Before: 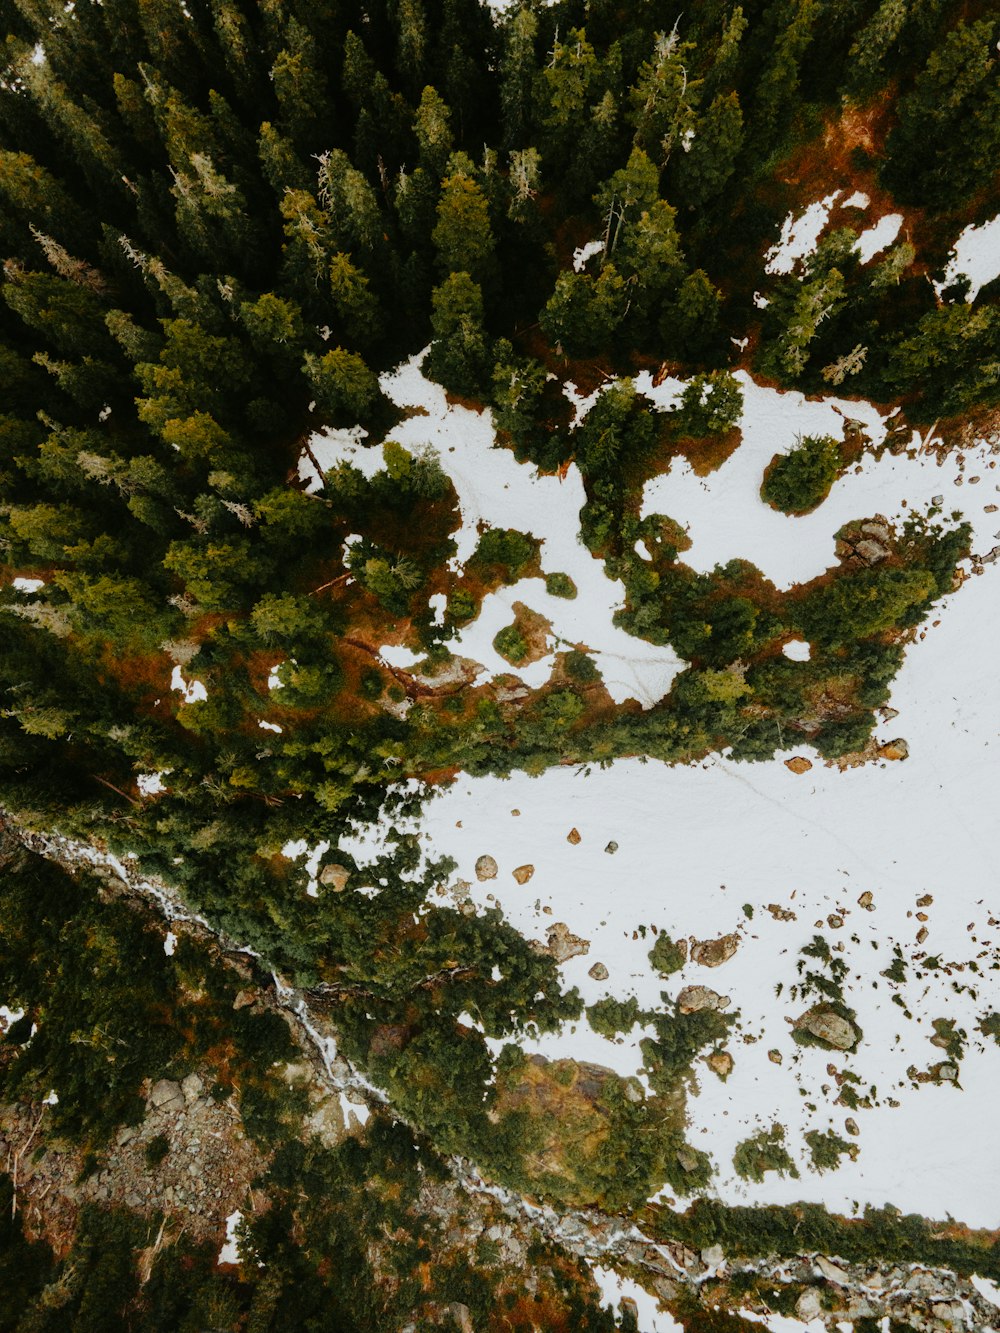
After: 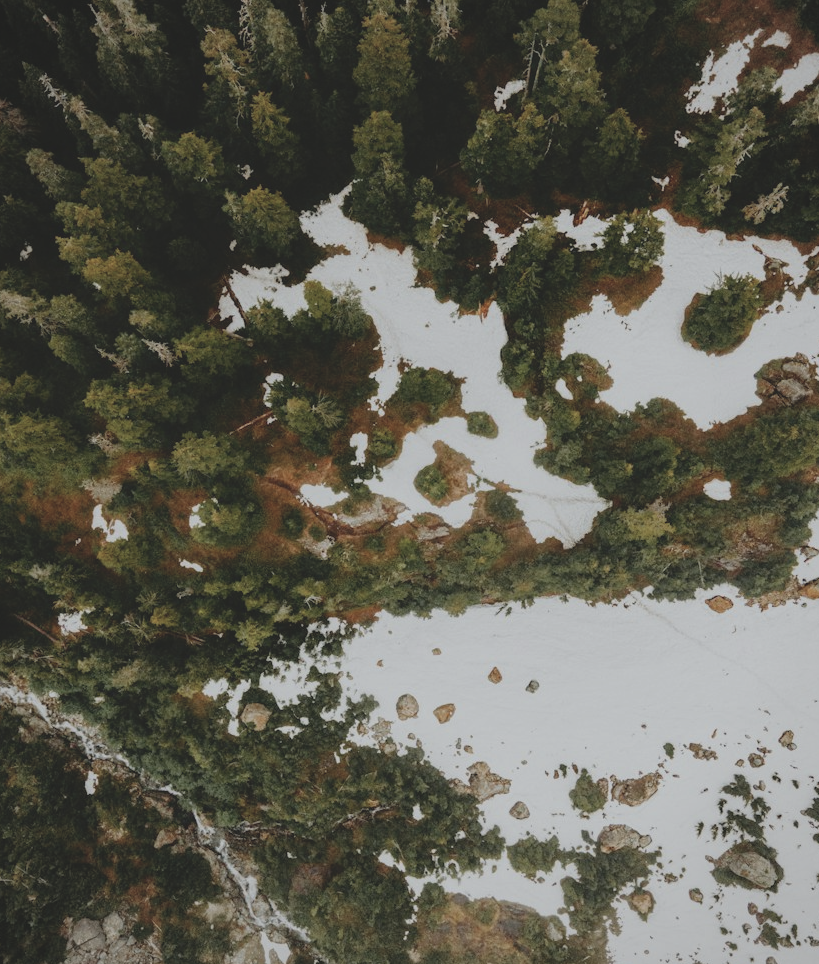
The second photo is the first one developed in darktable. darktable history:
vignetting: fall-off start 79.93%, brightness -0.175, saturation -0.304, unbound false
crop: left 7.905%, top 12.144%, right 10.117%, bottom 15.483%
contrast brightness saturation: contrast -0.263, saturation -0.424
